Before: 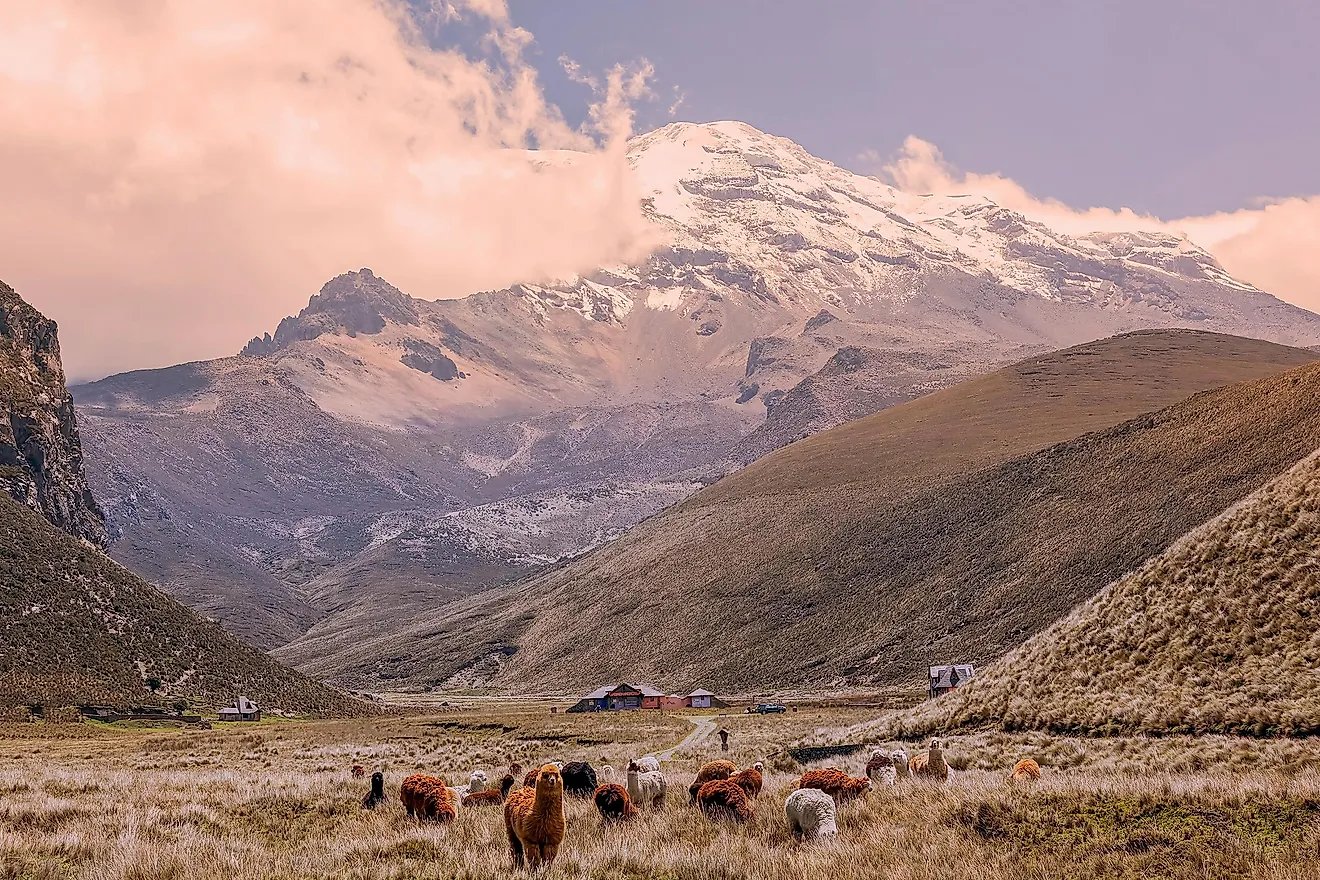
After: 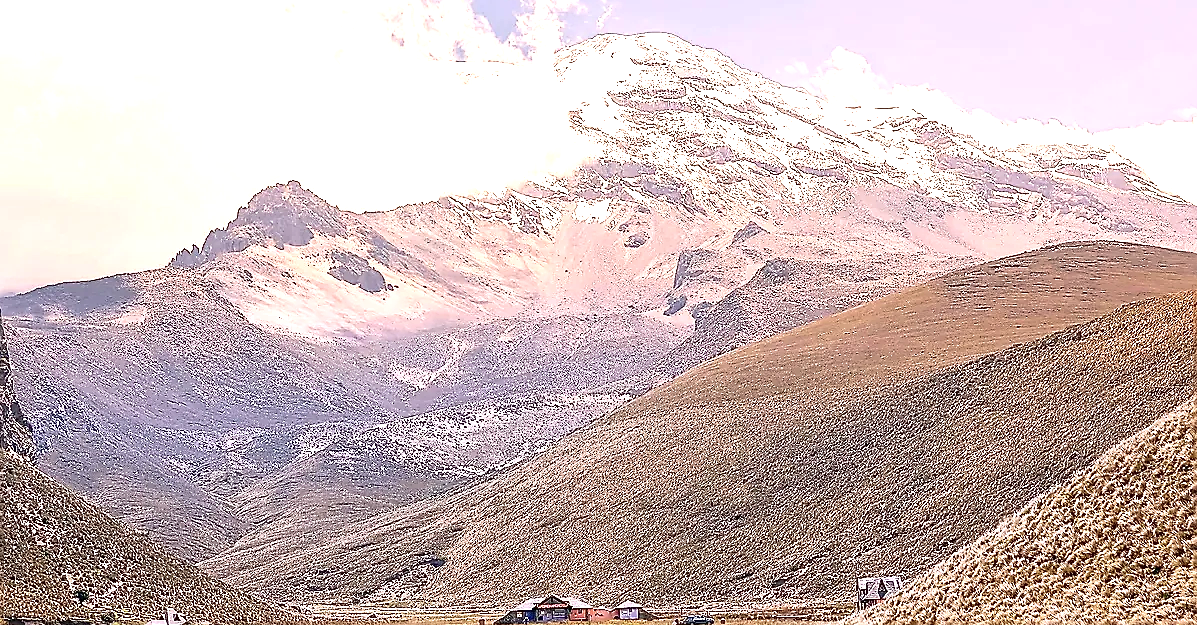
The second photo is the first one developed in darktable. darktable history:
exposure: black level correction 0, exposure 1.2 EV, compensate exposure bias true, compensate highlight preservation false
crop: left 5.516%, top 10.062%, right 3.749%, bottom 18.836%
local contrast: mode bilateral grid, contrast 21, coarseness 49, detail 119%, midtone range 0.2
sharpen: radius 1.41, amount 1.25, threshold 0.636
